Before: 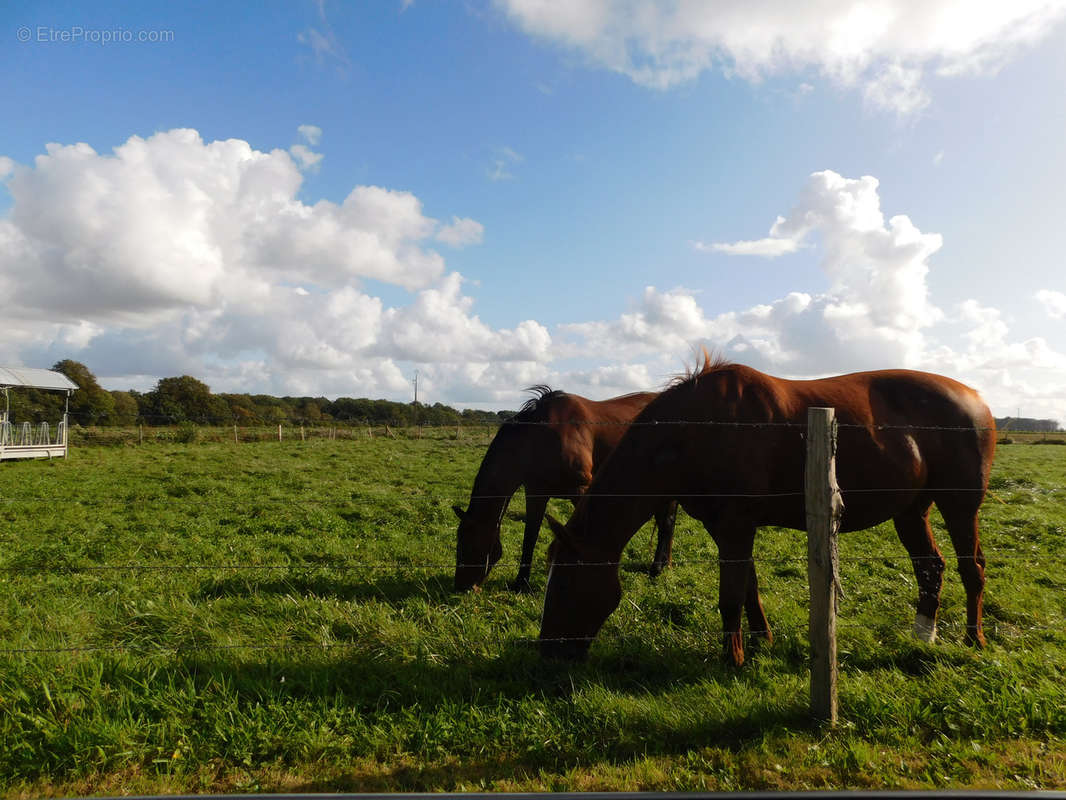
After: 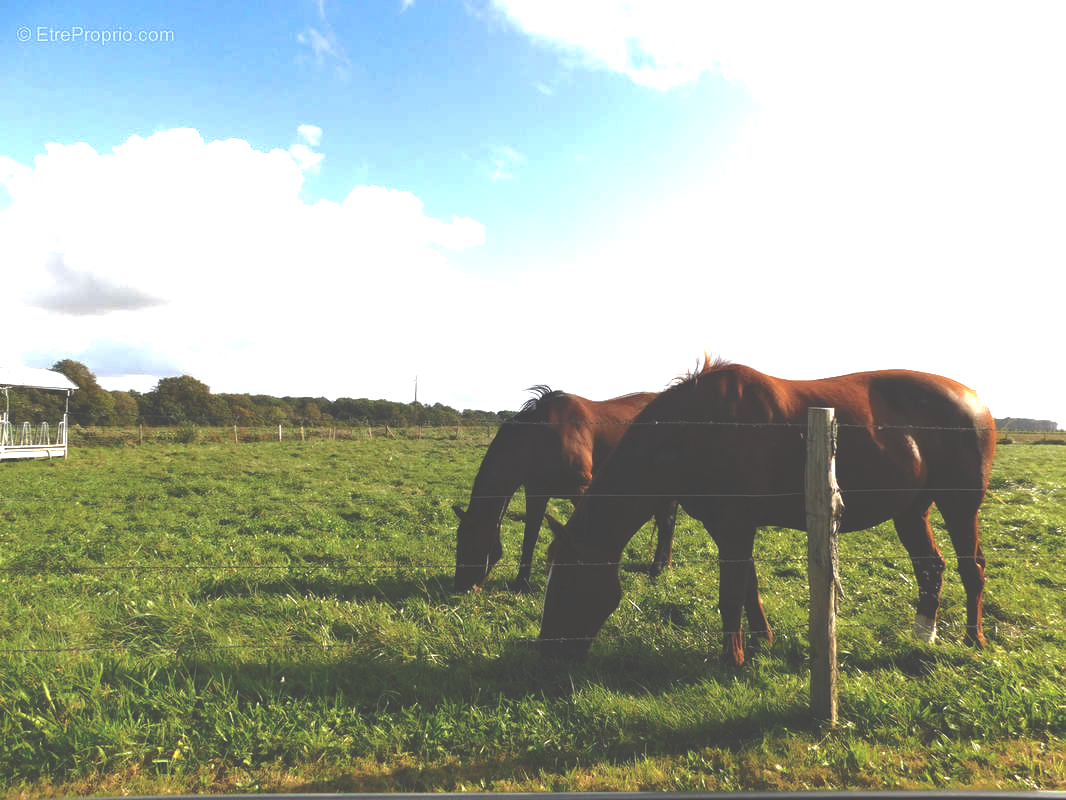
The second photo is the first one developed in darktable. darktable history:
tone curve: curves: ch0 [(0, 0) (0.568, 0.517) (0.8, 0.717) (1, 1)], color space Lab, linked channels, preserve colors none
exposure: black level correction -0.024, exposure 1.393 EV, compensate highlight preservation false
